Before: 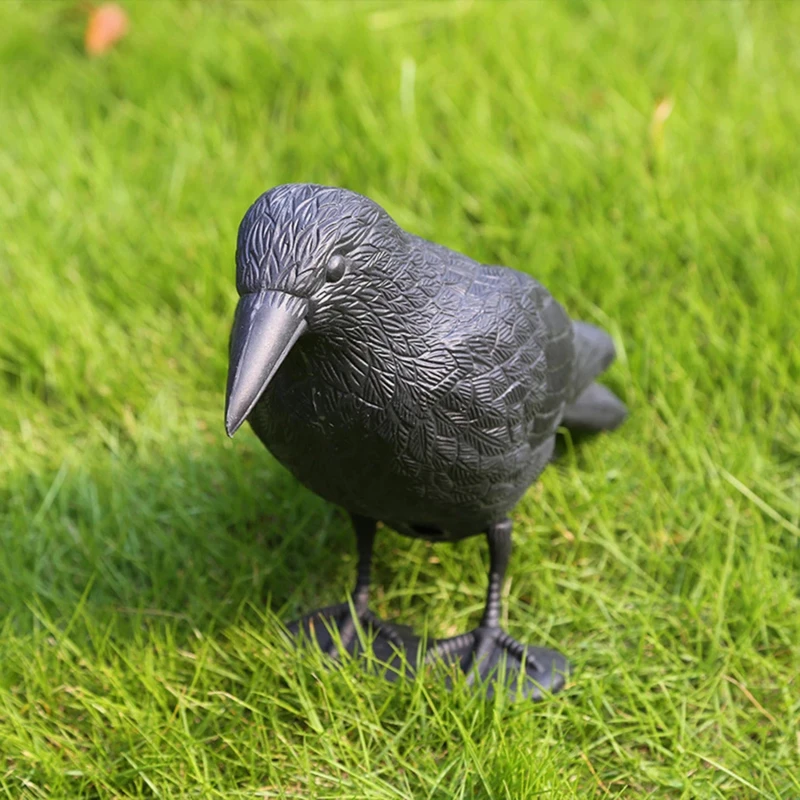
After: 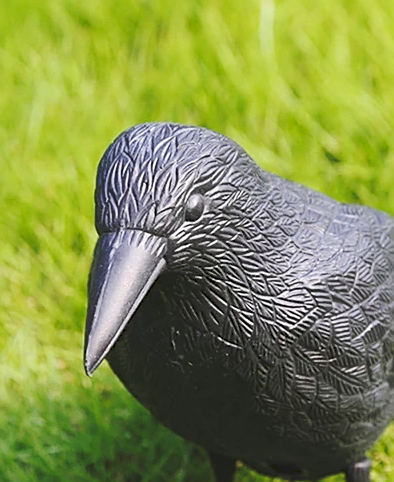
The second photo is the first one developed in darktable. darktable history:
crop: left 17.72%, top 7.657%, right 33.015%, bottom 32.023%
tone curve: curves: ch0 [(0, 0) (0.003, 0.1) (0.011, 0.101) (0.025, 0.11) (0.044, 0.126) (0.069, 0.14) (0.1, 0.158) (0.136, 0.18) (0.177, 0.206) (0.224, 0.243) (0.277, 0.293) (0.335, 0.36) (0.399, 0.446) (0.468, 0.537) (0.543, 0.618) (0.623, 0.694) (0.709, 0.763) (0.801, 0.836) (0.898, 0.908) (1, 1)], preserve colors none
sharpen: on, module defaults
color calibration: illuminant same as pipeline (D50), adaptation XYZ, x 0.346, y 0.358, temperature 5008.27 K
